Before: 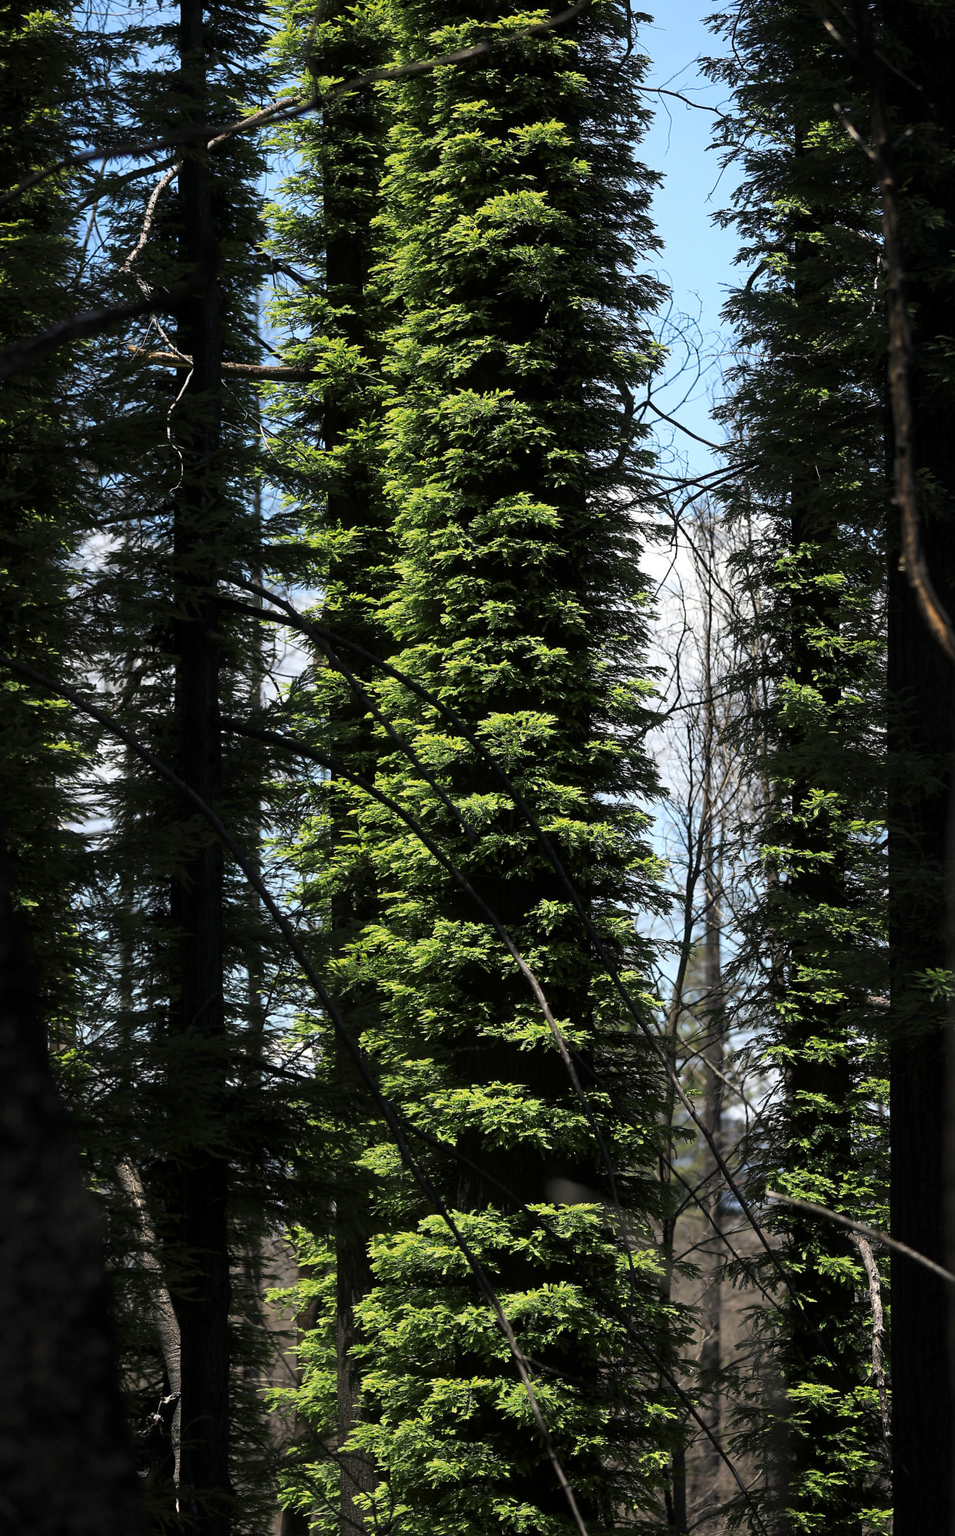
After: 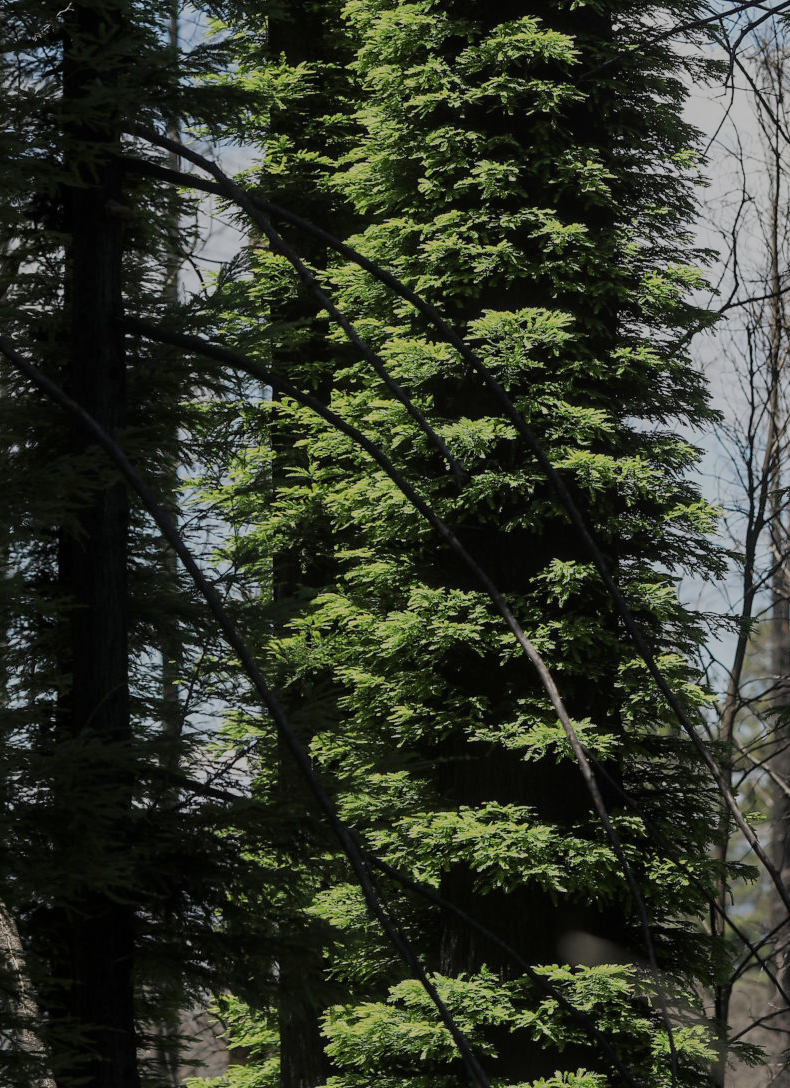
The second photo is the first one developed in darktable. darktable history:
crop: left 13.312%, top 31.28%, right 24.627%, bottom 15.582%
local contrast: detail 110%
sigmoid: contrast 1.05, skew -0.15
bloom: size 15%, threshold 97%, strength 7%
